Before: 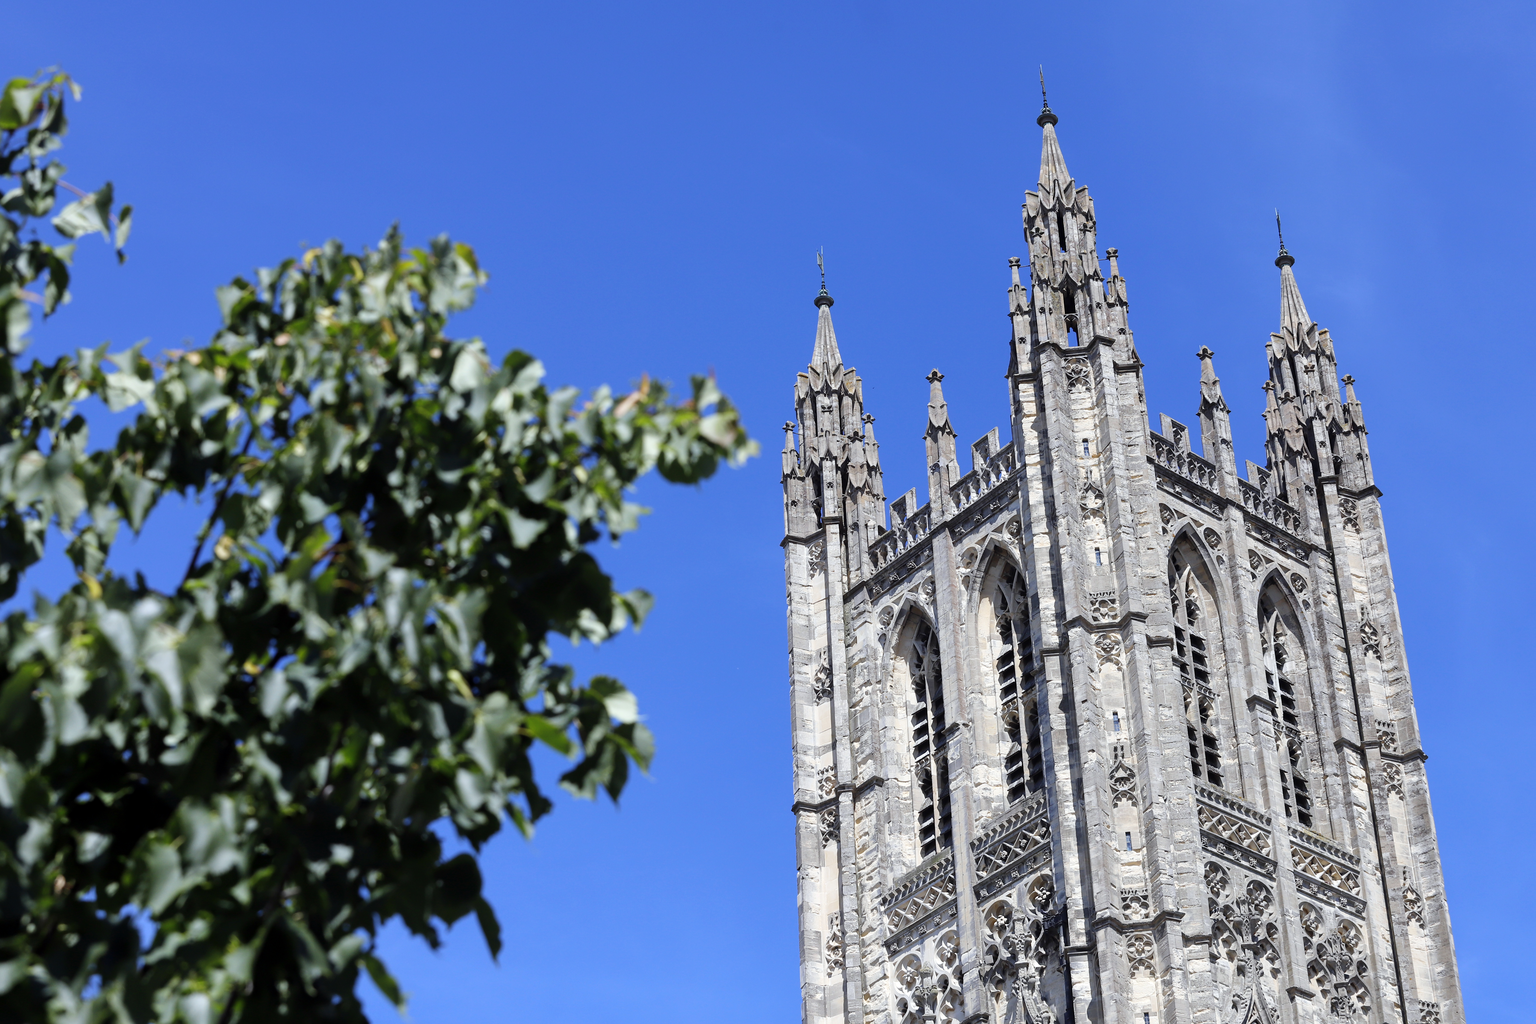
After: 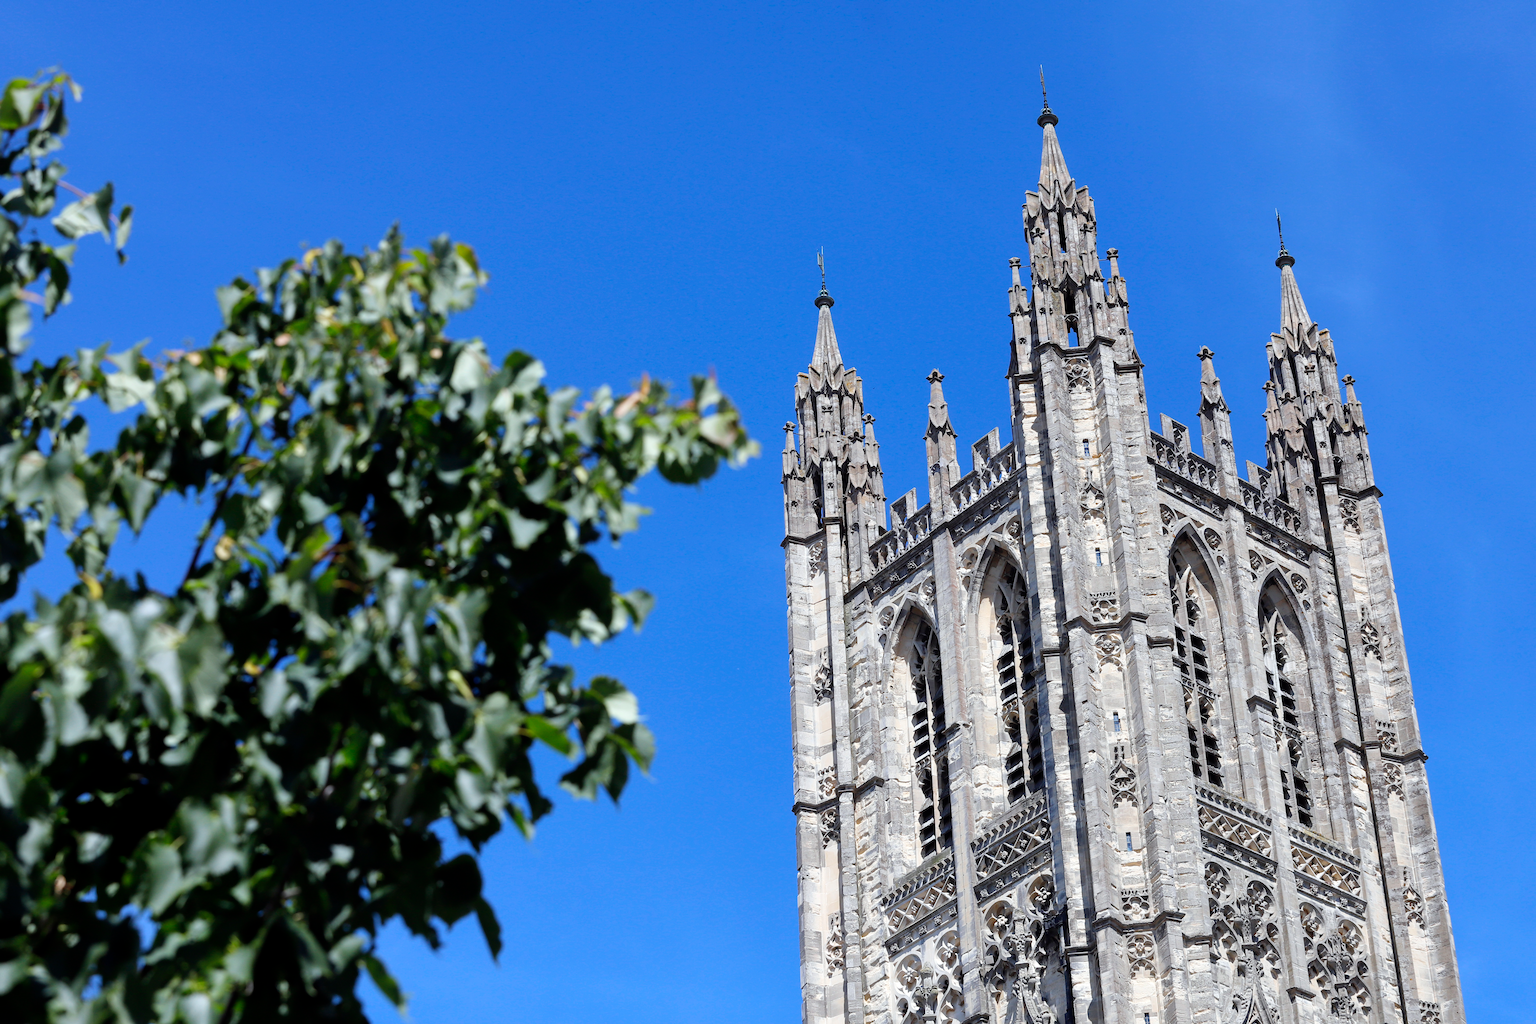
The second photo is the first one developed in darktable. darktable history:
contrast equalizer: y [[0.5 ×6], [0.5 ×6], [0.5, 0.5, 0.501, 0.545, 0.707, 0.863], [0 ×6], [0 ×6]]
tone equalizer: on, module defaults
